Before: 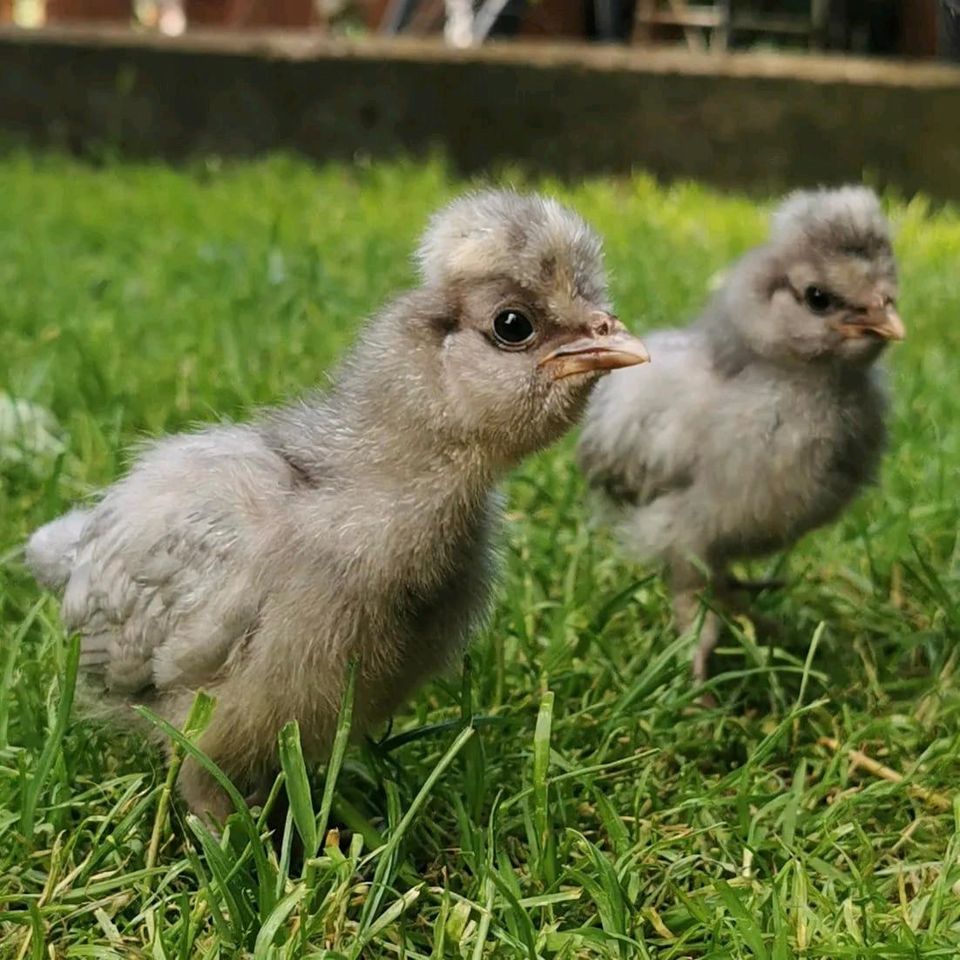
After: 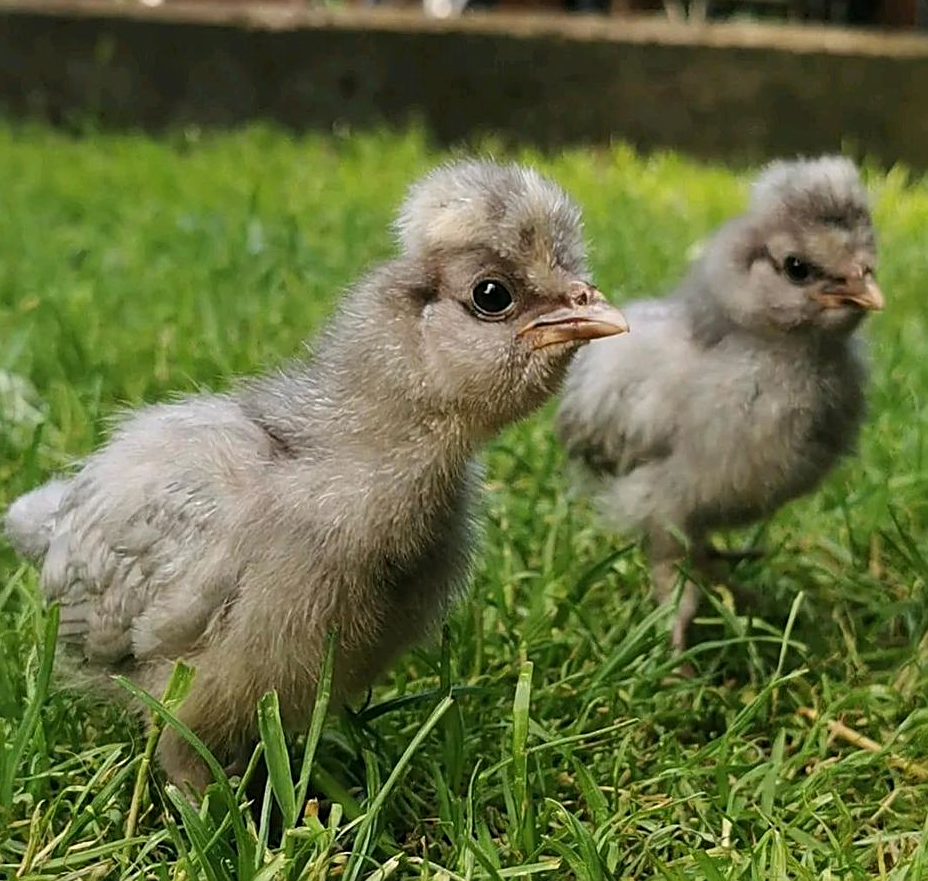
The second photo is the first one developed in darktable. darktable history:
sharpen: on, module defaults
crop: left 2.266%, top 3.17%, right 1.03%, bottom 4.97%
